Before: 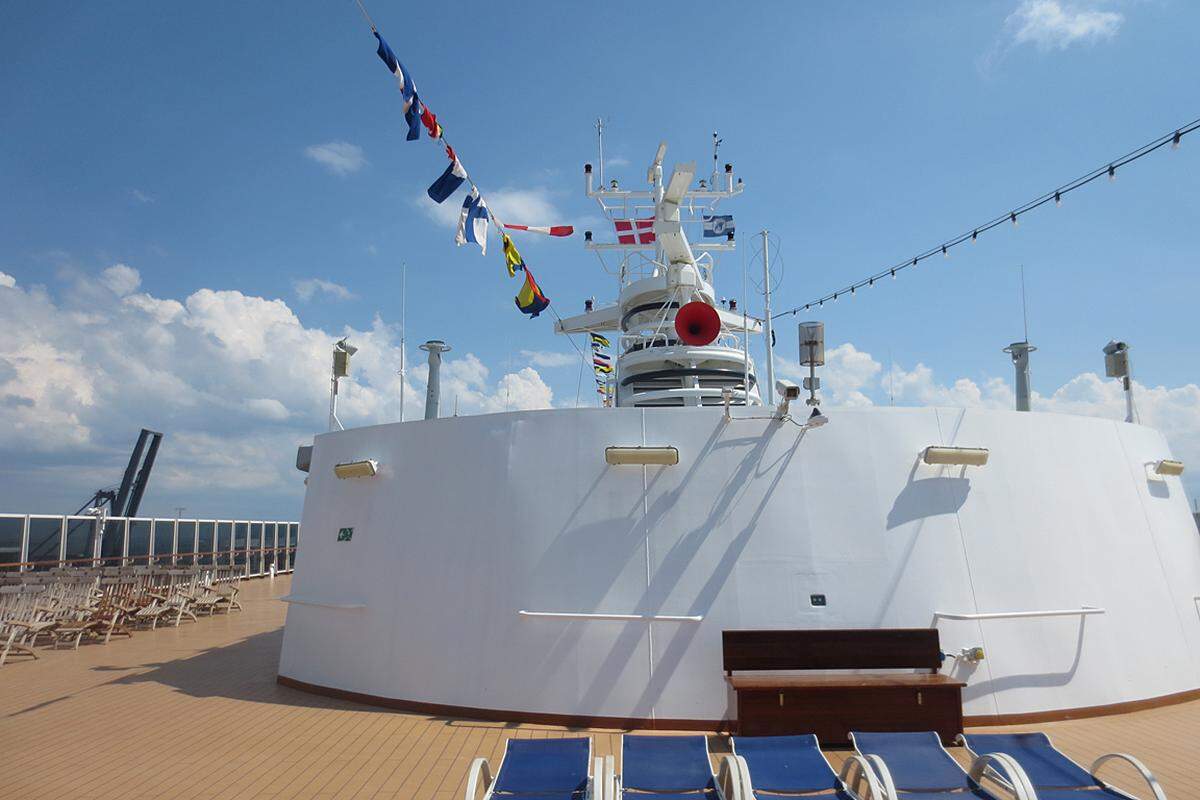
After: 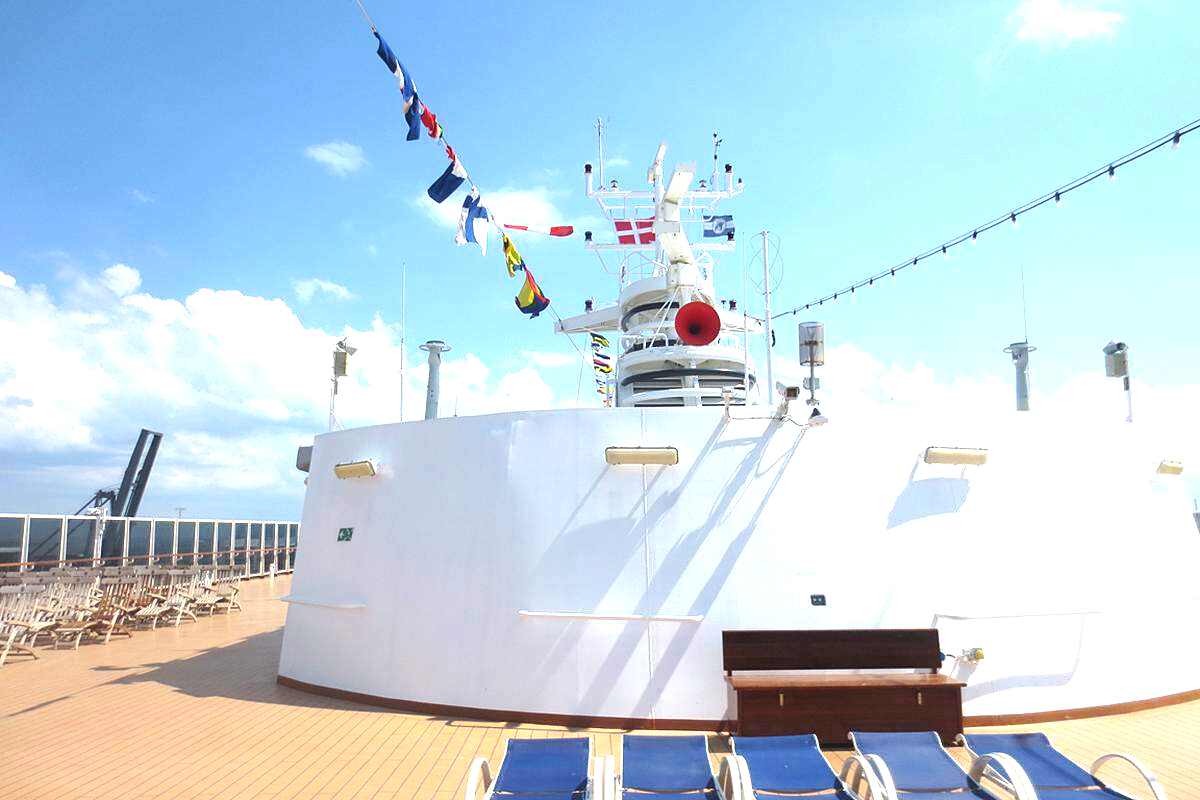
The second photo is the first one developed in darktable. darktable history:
exposure: black level correction 0, exposure 1.376 EV, compensate highlight preservation false
